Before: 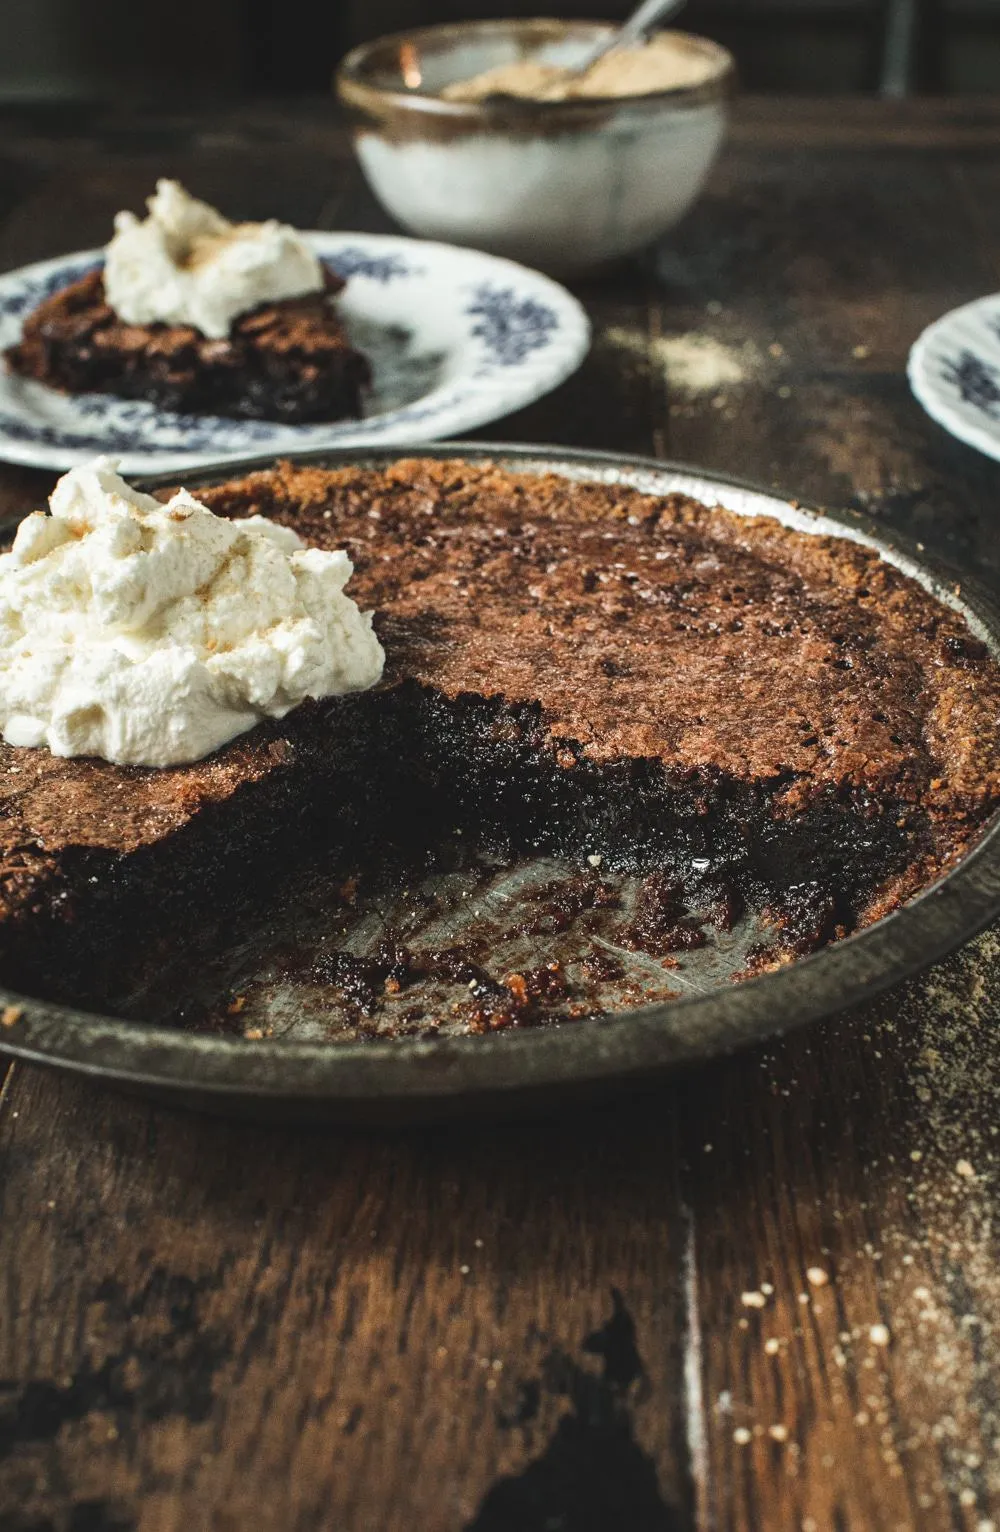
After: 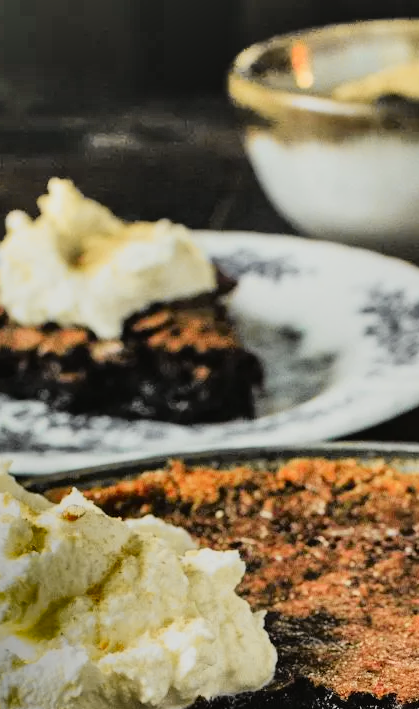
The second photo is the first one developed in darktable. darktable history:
crop and rotate: left 10.817%, top 0.062%, right 47.194%, bottom 53.626%
shadows and highlights: radius 123.98, shadows 100, white point adjustment -3, highlights -100, highlights color adjustment 89.84%, soften with gaussian
filmic rgb: black relative exposure -7.65 EV, white relative exposure 4.56 EV, hardness 3.61, color science v6 (2022)
tone curve: curves: ch0 [(0, 0.008) (0.107, 0.091) (0.278, 0.351) (0.457, 0.562) (0.628, 0.738) (0.839, 0.909) (0.998, 0.978)]; ch1 [(0, 0) (0.437, 0.408) (0.474, 0.479) (0.502, 0.5) (0.527, 0.519) (0.561, 0.575) (0.608, 0.665) (0.669, 0.748) (0.859, 0.899) (1, 1)]; ch2 [(0, 0) (0.33, 0.301) (0.421, 0.443) (0.473, 0.498) (0.502, 0.504) (0.522, 0.527) (0.549, 0.583) (0.644, 0.703) (1, 1)], color space Lab, independent channels, preserve colors none
